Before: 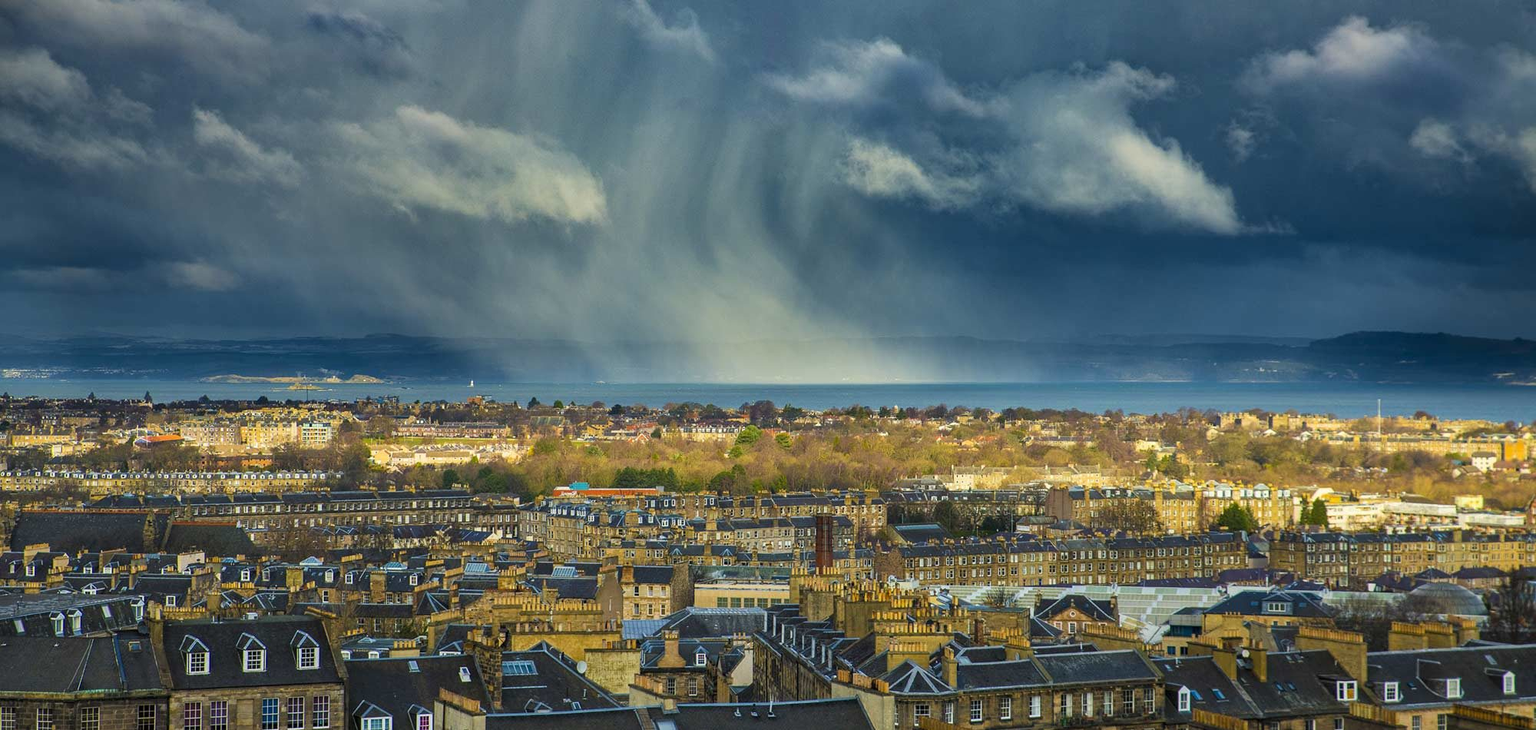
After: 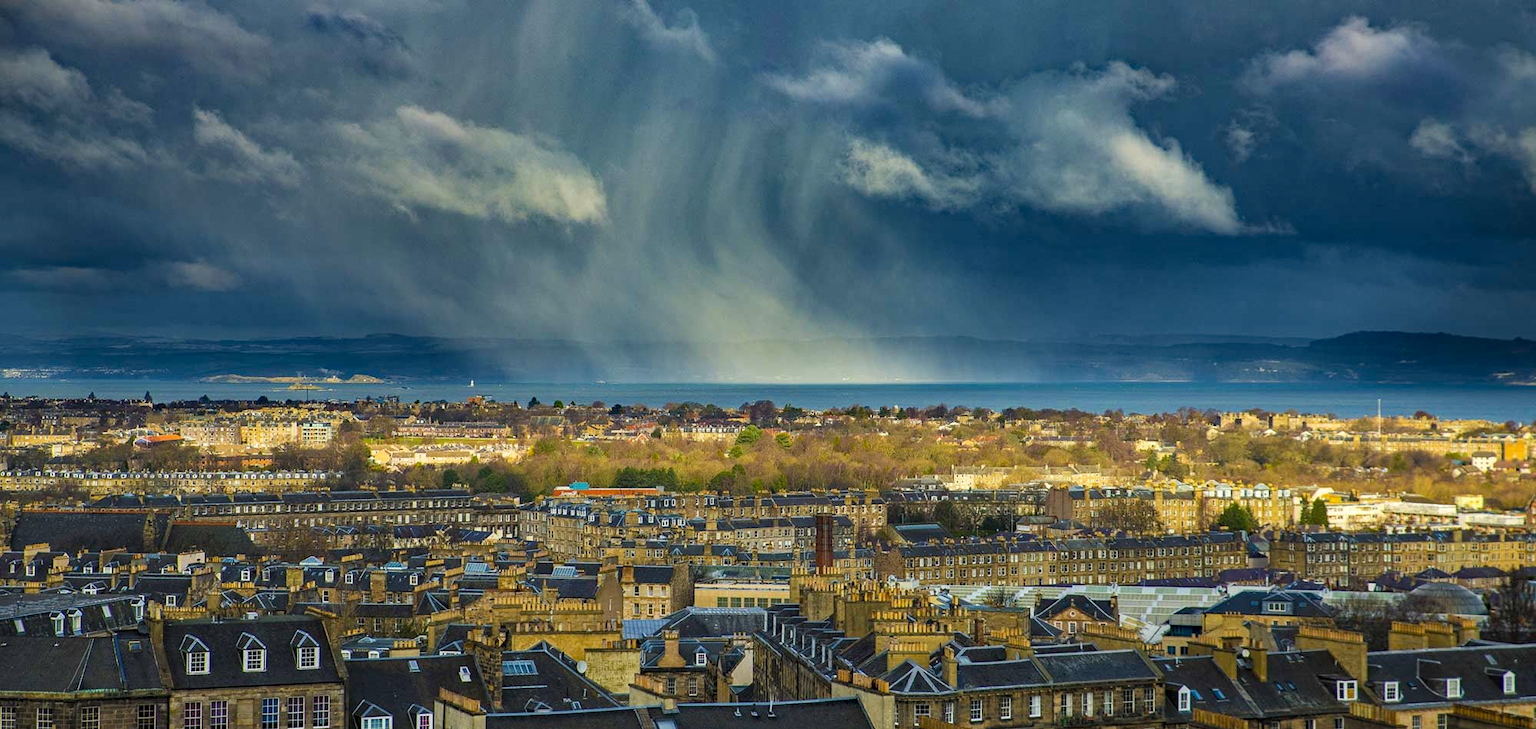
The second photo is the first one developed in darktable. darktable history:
haze removal: strength 0.303, distance 0.255, adaptive false
